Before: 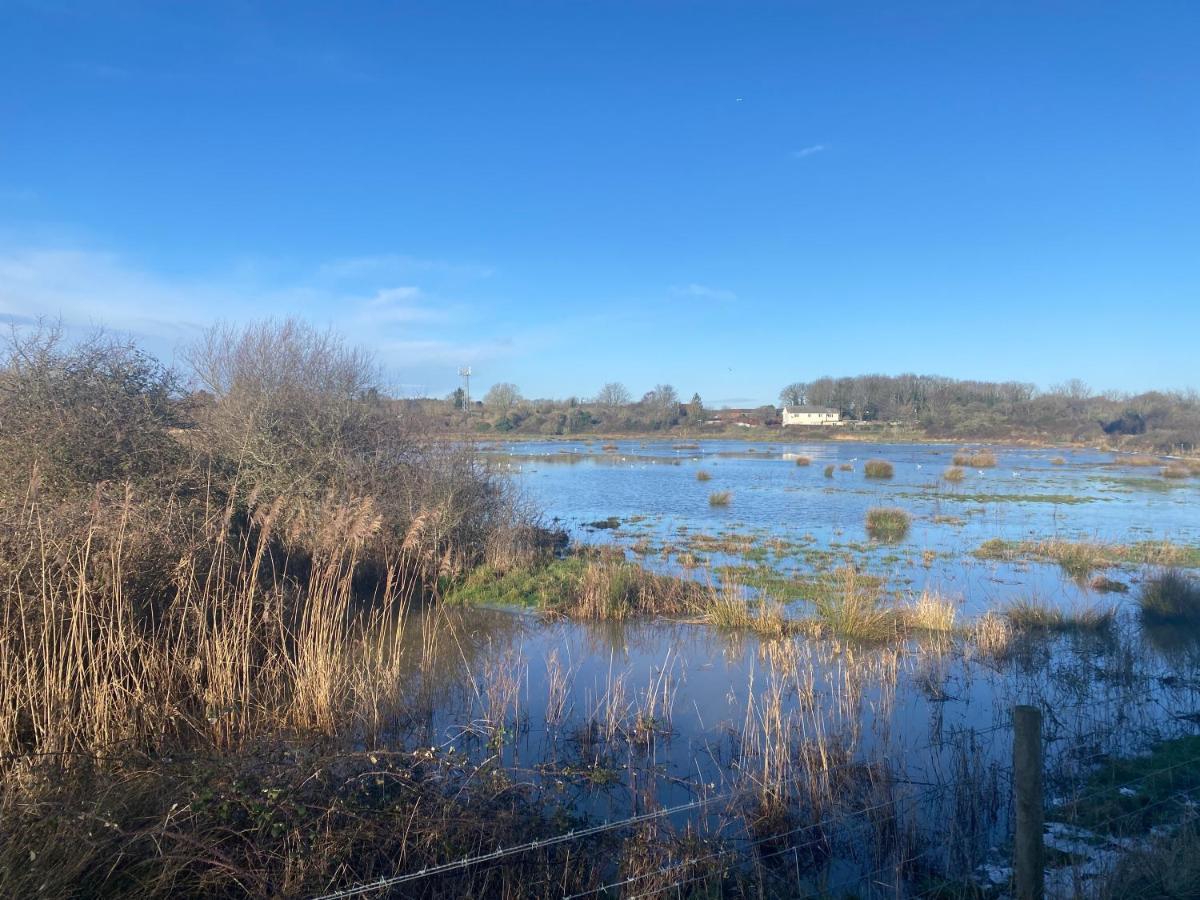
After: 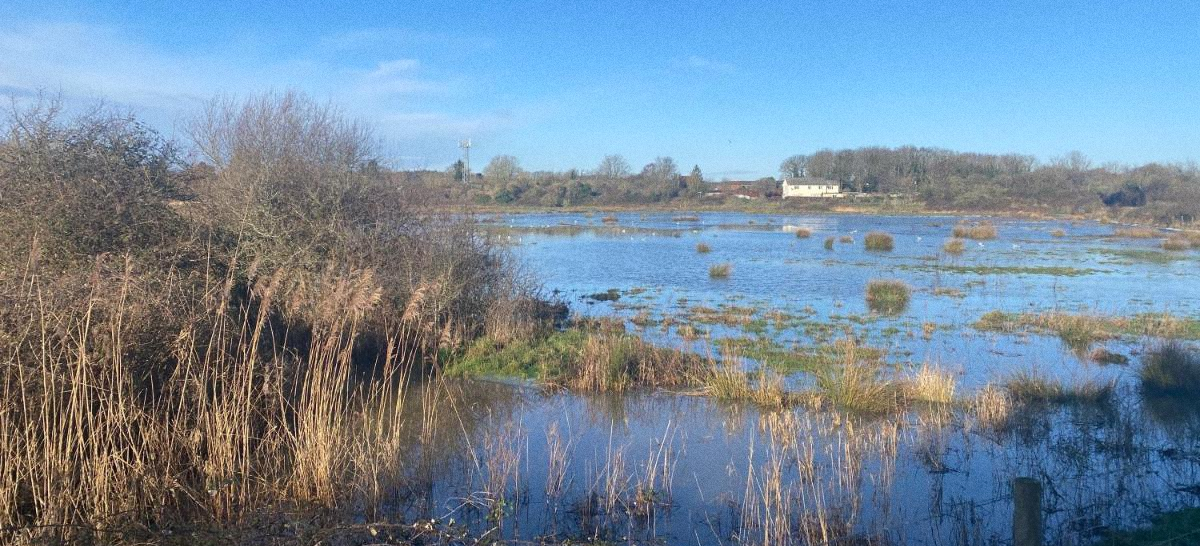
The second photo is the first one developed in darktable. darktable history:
crop and rotate: top 25.357%, bottom 13.942%
grain: on, module defaults
